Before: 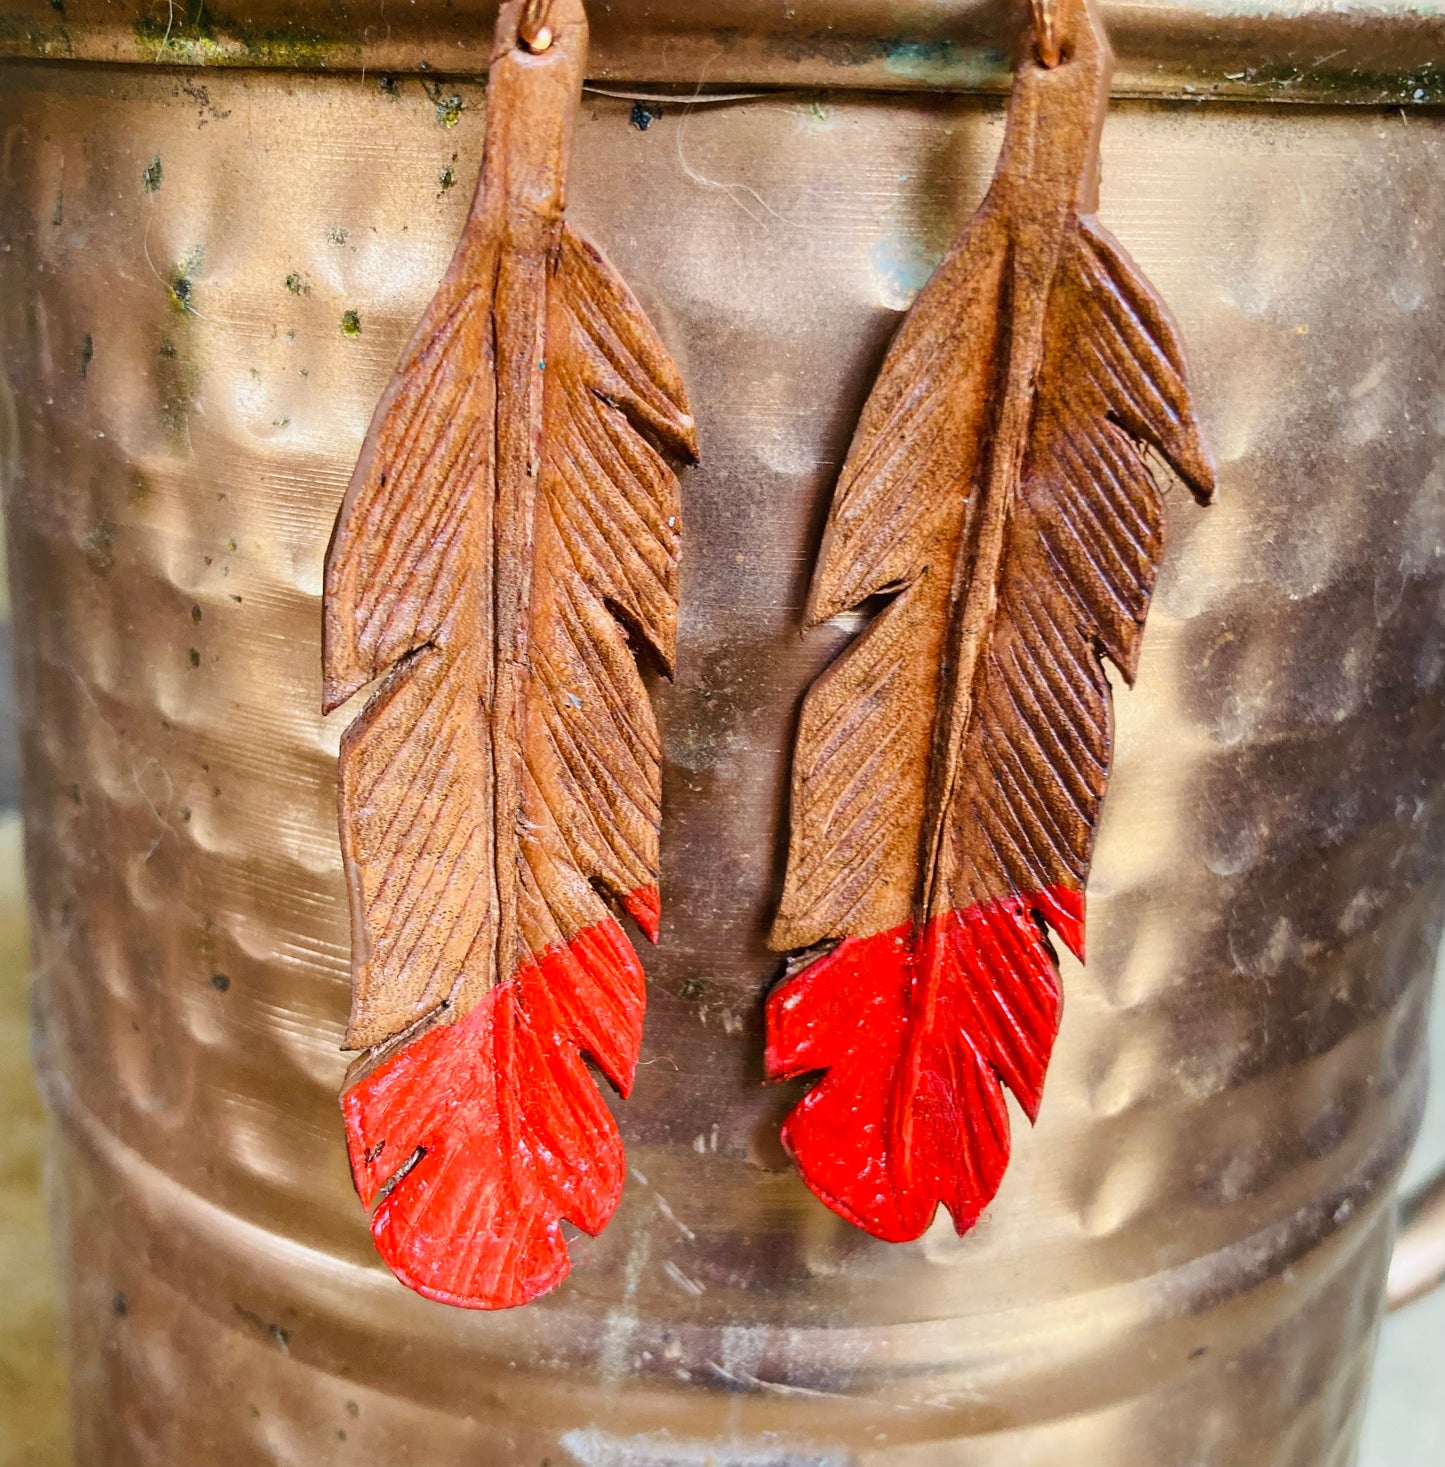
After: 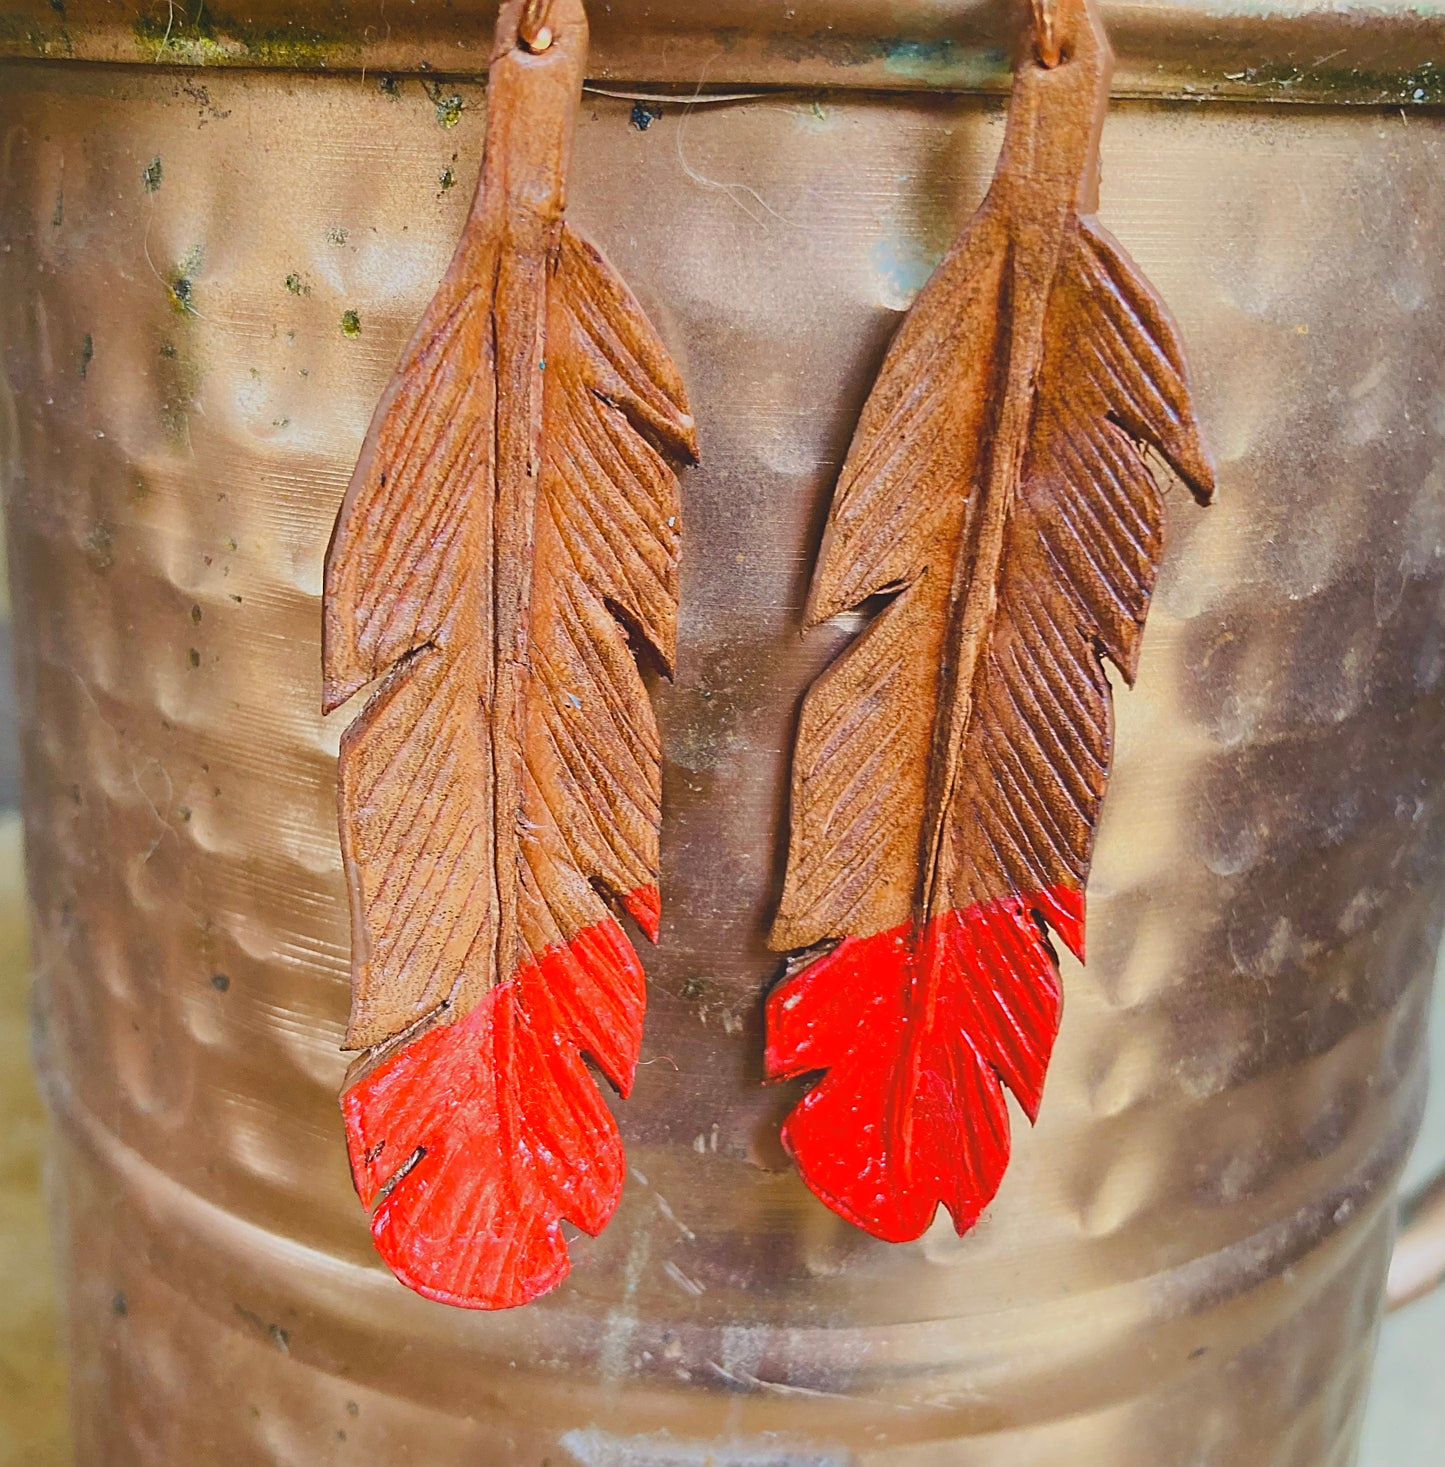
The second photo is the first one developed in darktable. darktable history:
local contrast: detail 70%
sharpen: on, module defaults
